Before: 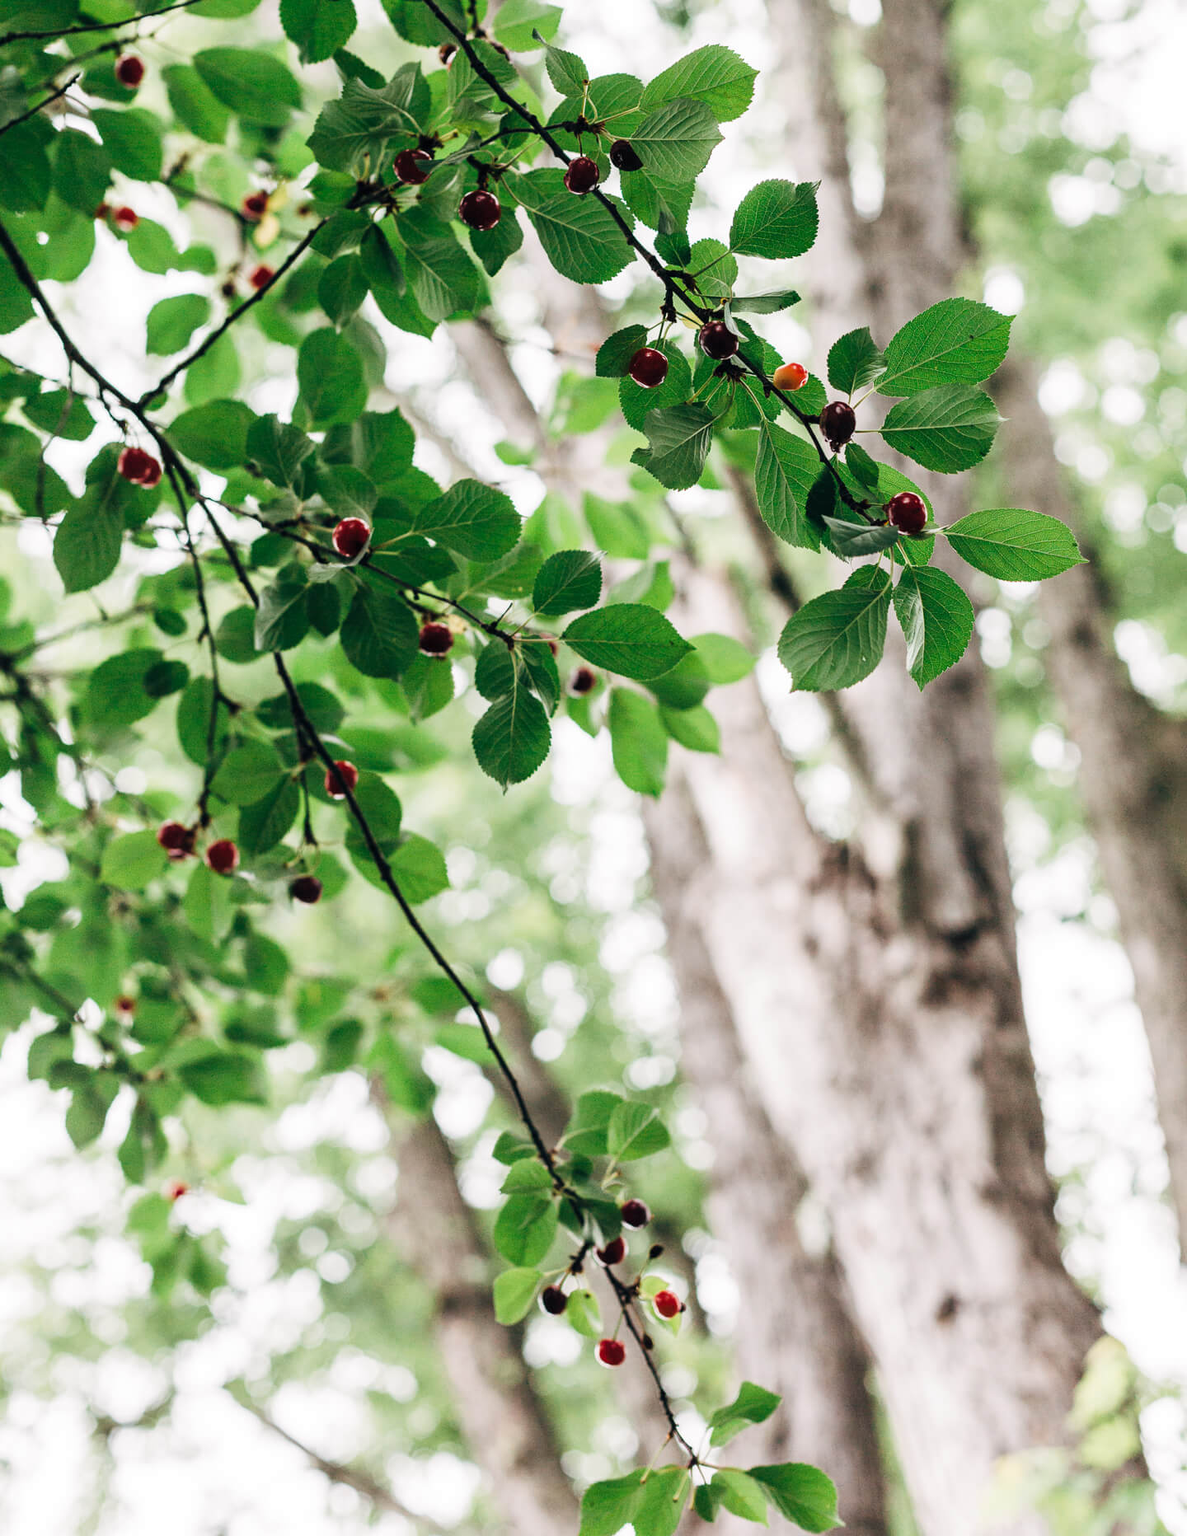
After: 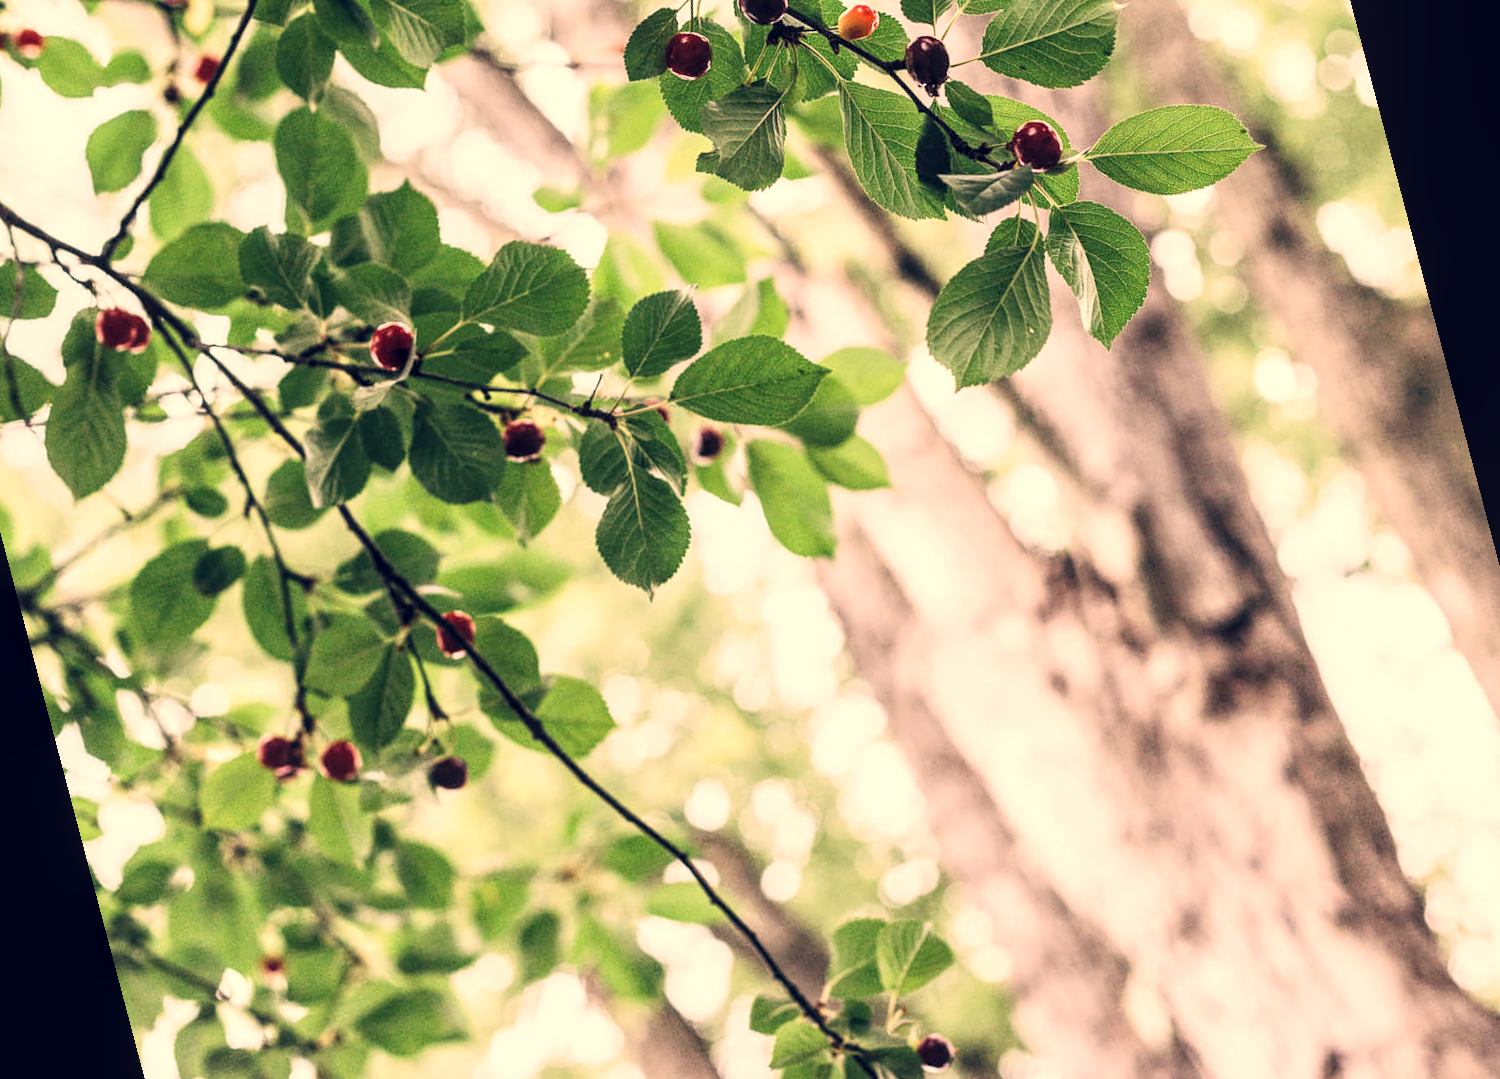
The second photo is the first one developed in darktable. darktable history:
color correction: highlights a* 19.59, highlights b* 27.49, shadows a* 3.46, shadows b* -17.28, saturation 0.73
rotate and perspective: rotation -14.8°, crop left 0.1, crop right 0.903, crop top 0.25, crop bottom 0.748
contrast brightness saturation: contrast 0.2, brightness 0.16, saturation 0.22
local contrast: highlights 99%, shadows 86%, detail 160%, midtone range 0.2
